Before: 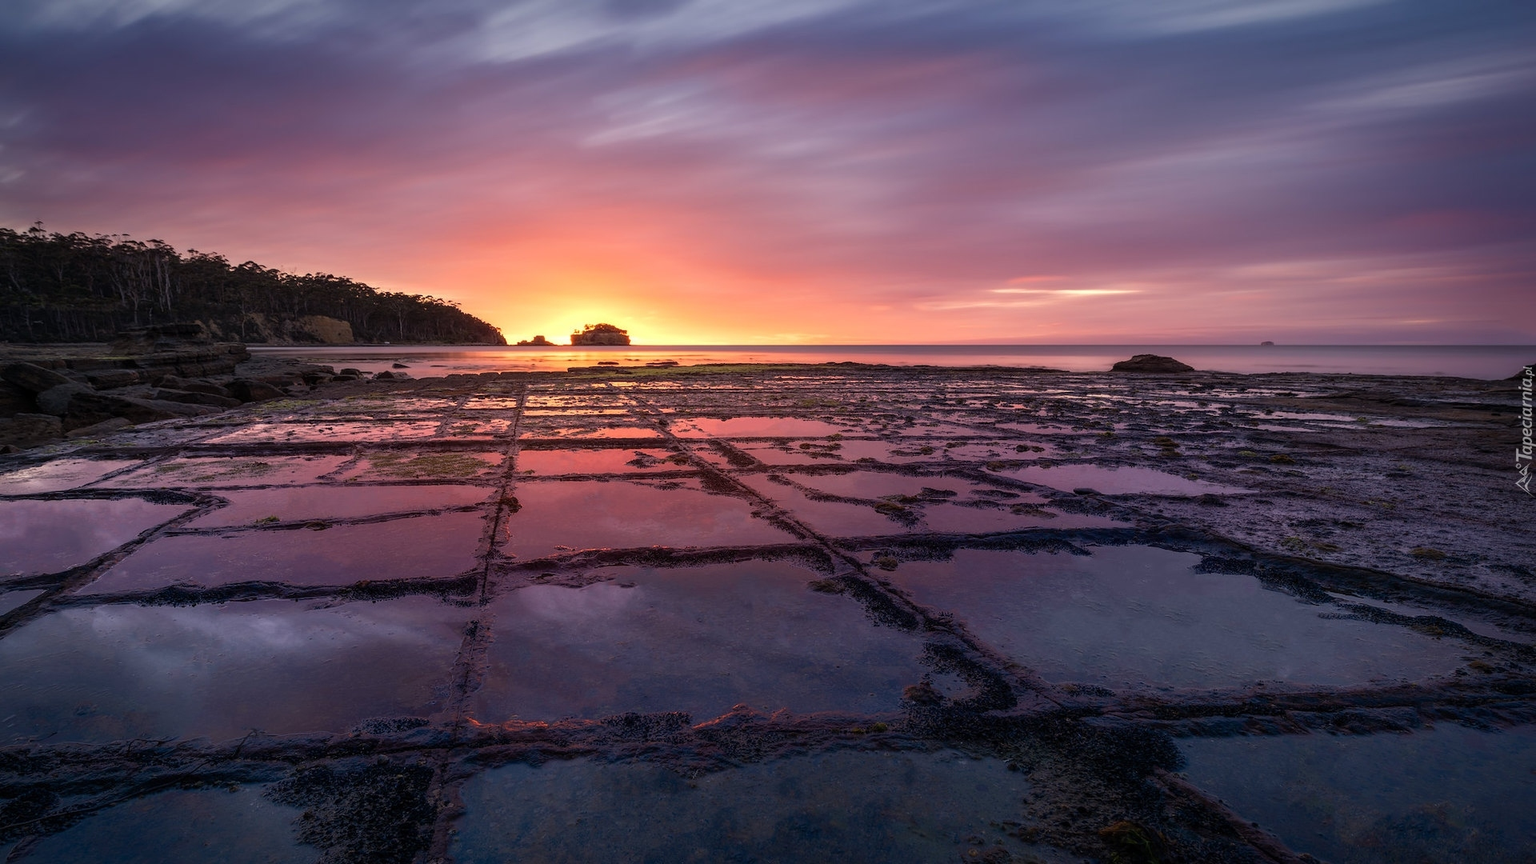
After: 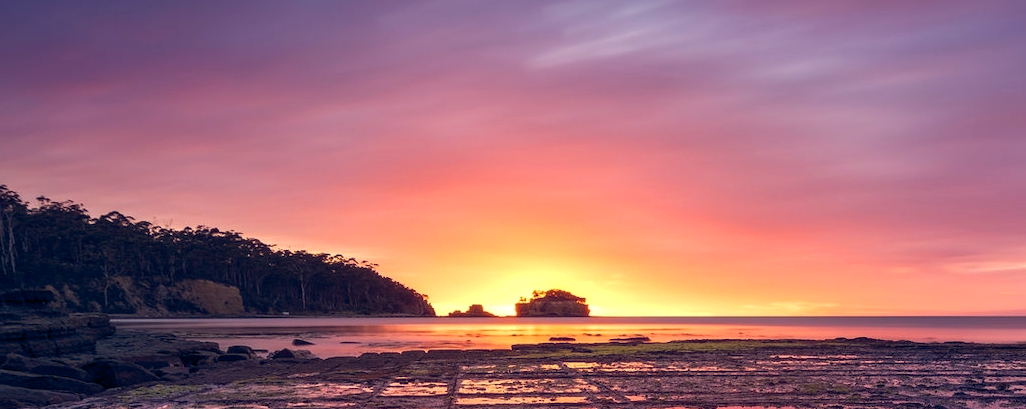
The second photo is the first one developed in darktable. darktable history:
crop: left 10.322%, top 10.678%, right 36.195%, bottom 51.419%
color balance rgb: global offset › chroma 0.258%, global offset › hue 257.26°, linear chroma grading › global chroma 15.198%, perceptual saturation grading › global saturation 0.711%, perceptual saturation grading › mid-tones 11.451%, contrast 4.778%
